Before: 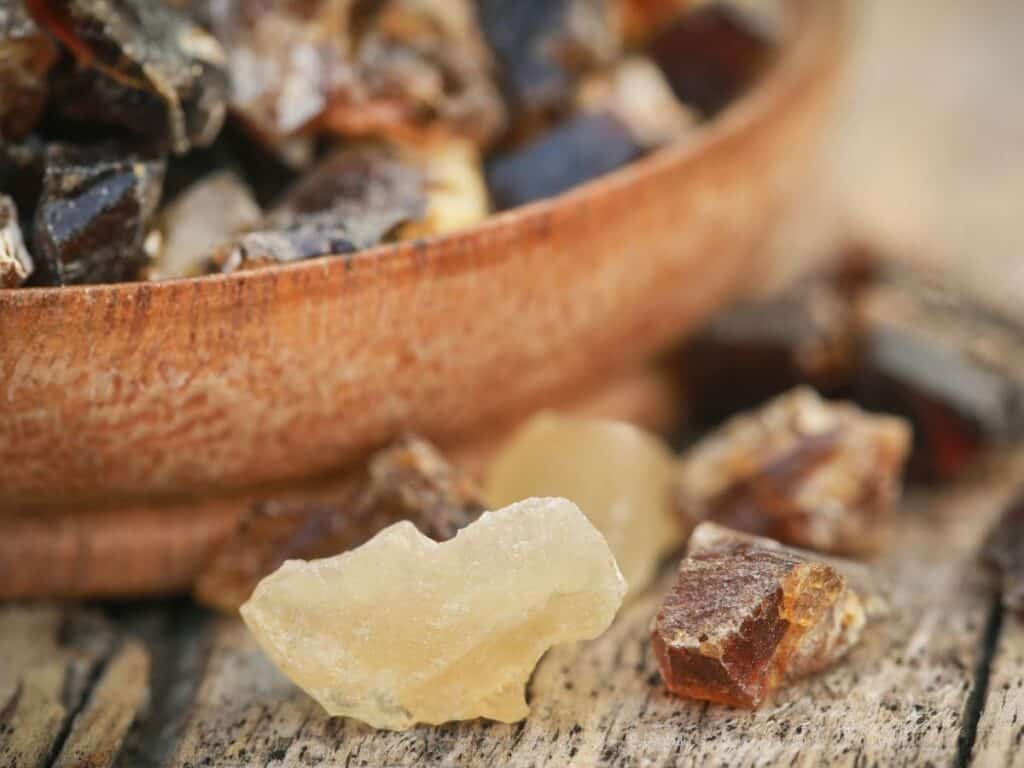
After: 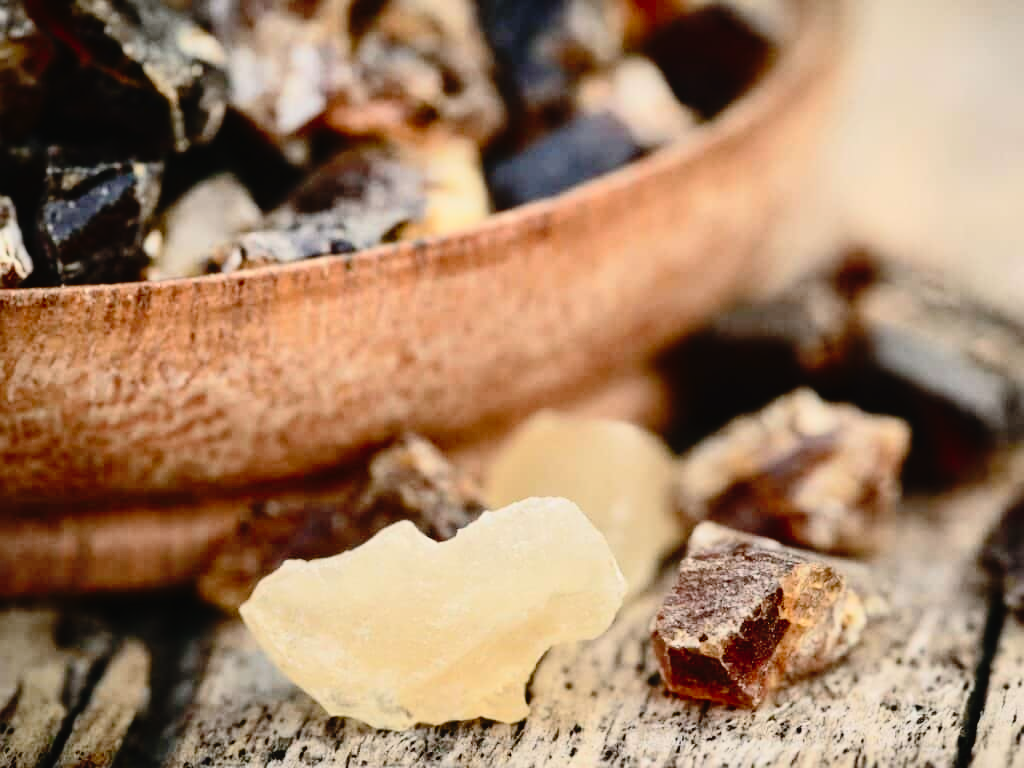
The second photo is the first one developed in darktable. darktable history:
contrast brightness saturation: contrast 0.385, brightness 0.115
tone curve: curves: ch0 [(0, 0.013) (0.181, 0.074) (0.337, 0.304) (0.498, 0.485) (0.78, 0.742) (0.993, 0.954)]; ch1 [(0, 0) (0.294, 0.184) (0.359, 0.34) (0.362, 0.35) (0.43, 0.41) (0.469, 0.463) (0.495, 0.502) (0.54, 0.563) (0.612, 0.641) (1, 1)]; ch2 [(0, 0) (0.44, 0.437) (0.495, 0.502) (0.524, 0.534) (0.557, 0.56) (0.634, 0.654) (0.728, 0.722) (1, 1)], preserve colors none
